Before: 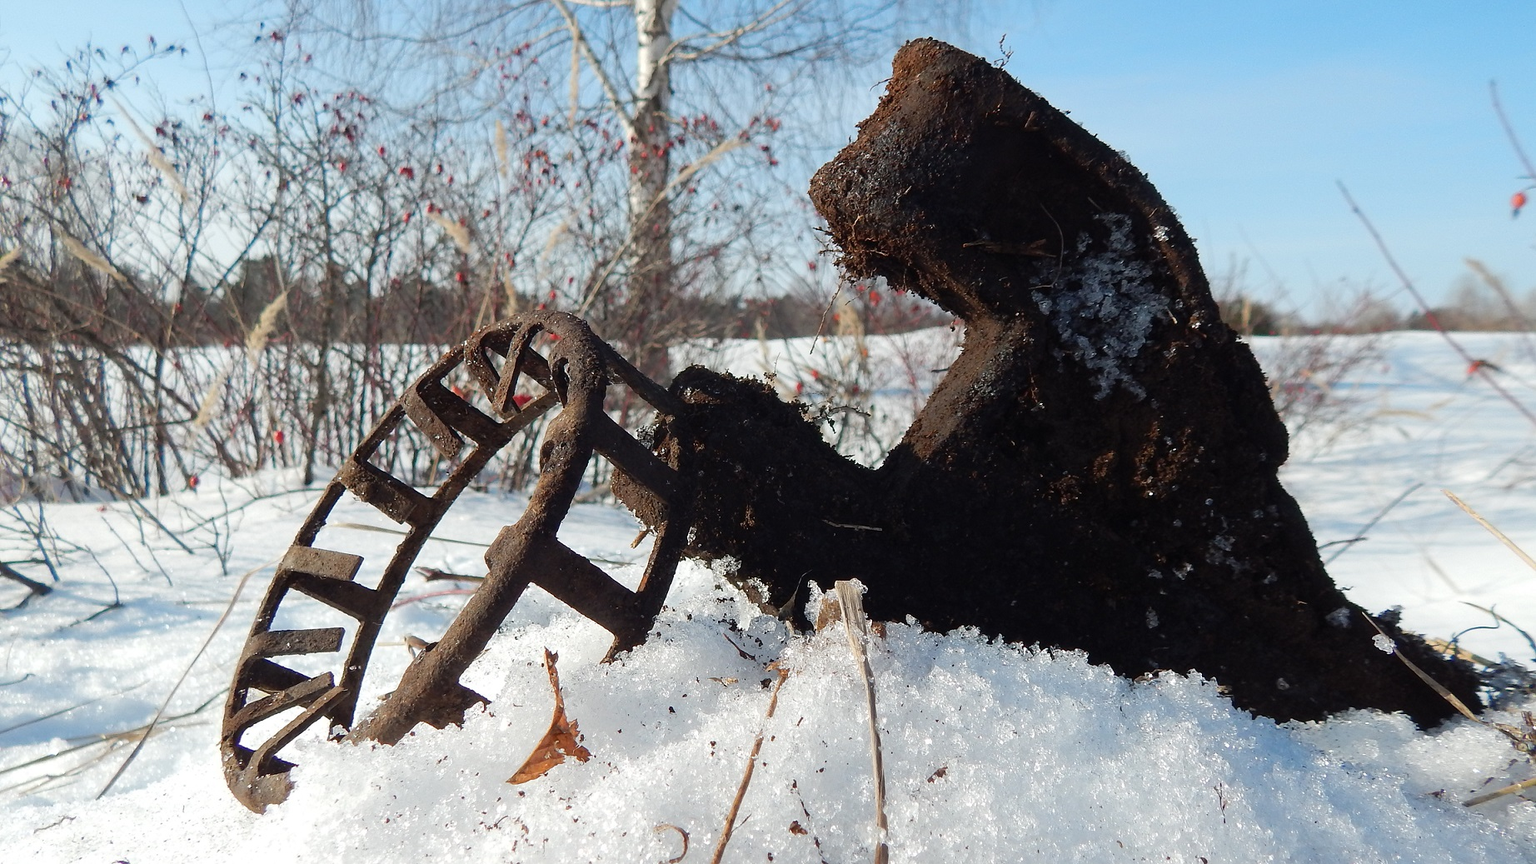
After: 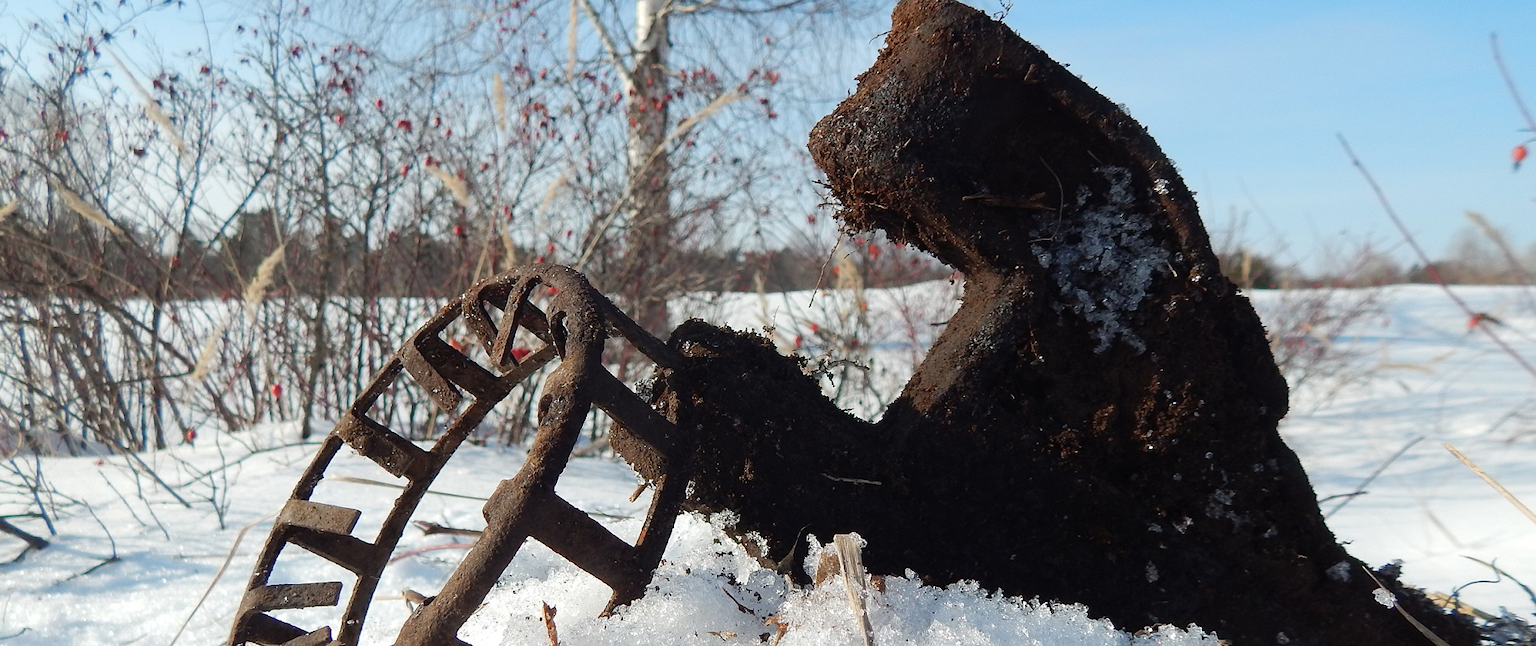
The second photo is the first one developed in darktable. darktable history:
crop: left 0.237%, top 5.563%, bottom 19.791%
